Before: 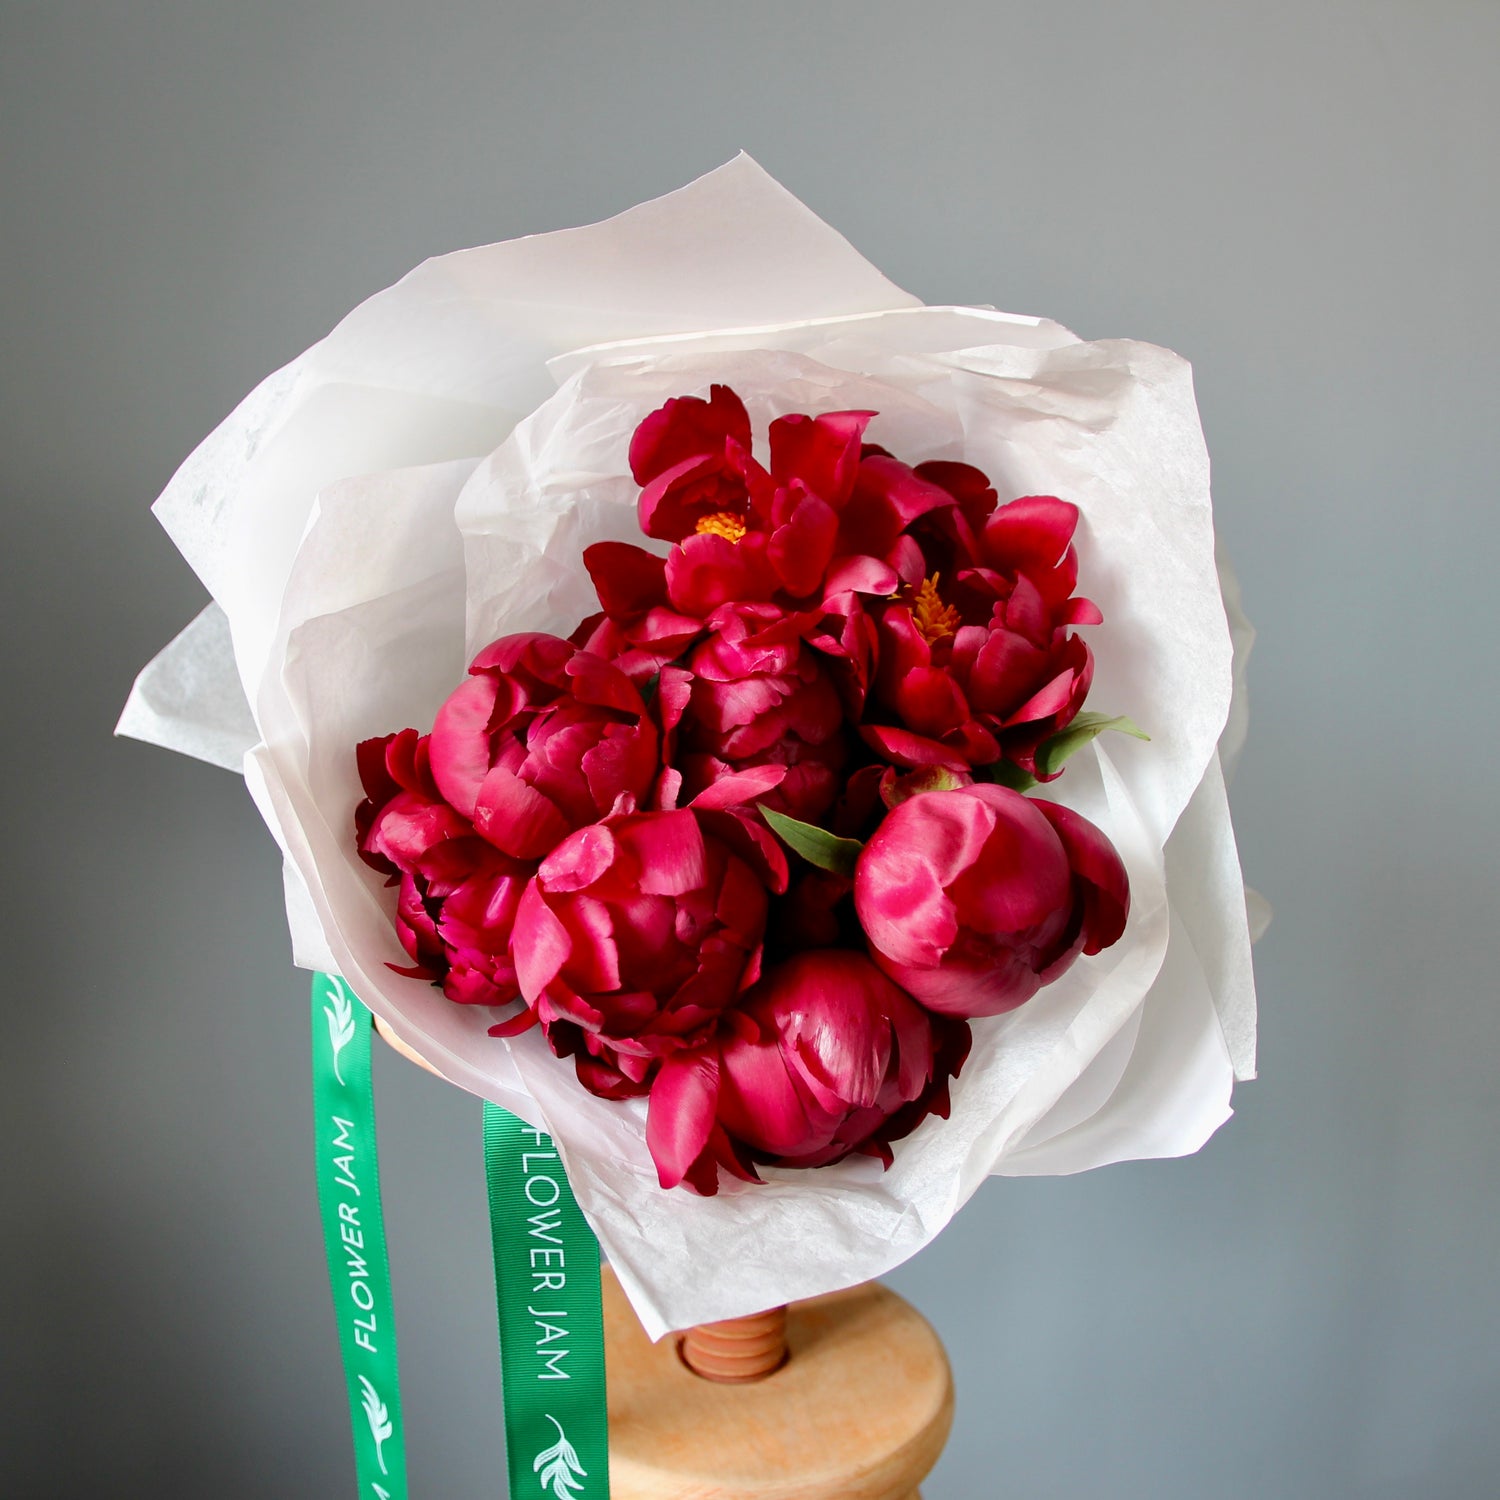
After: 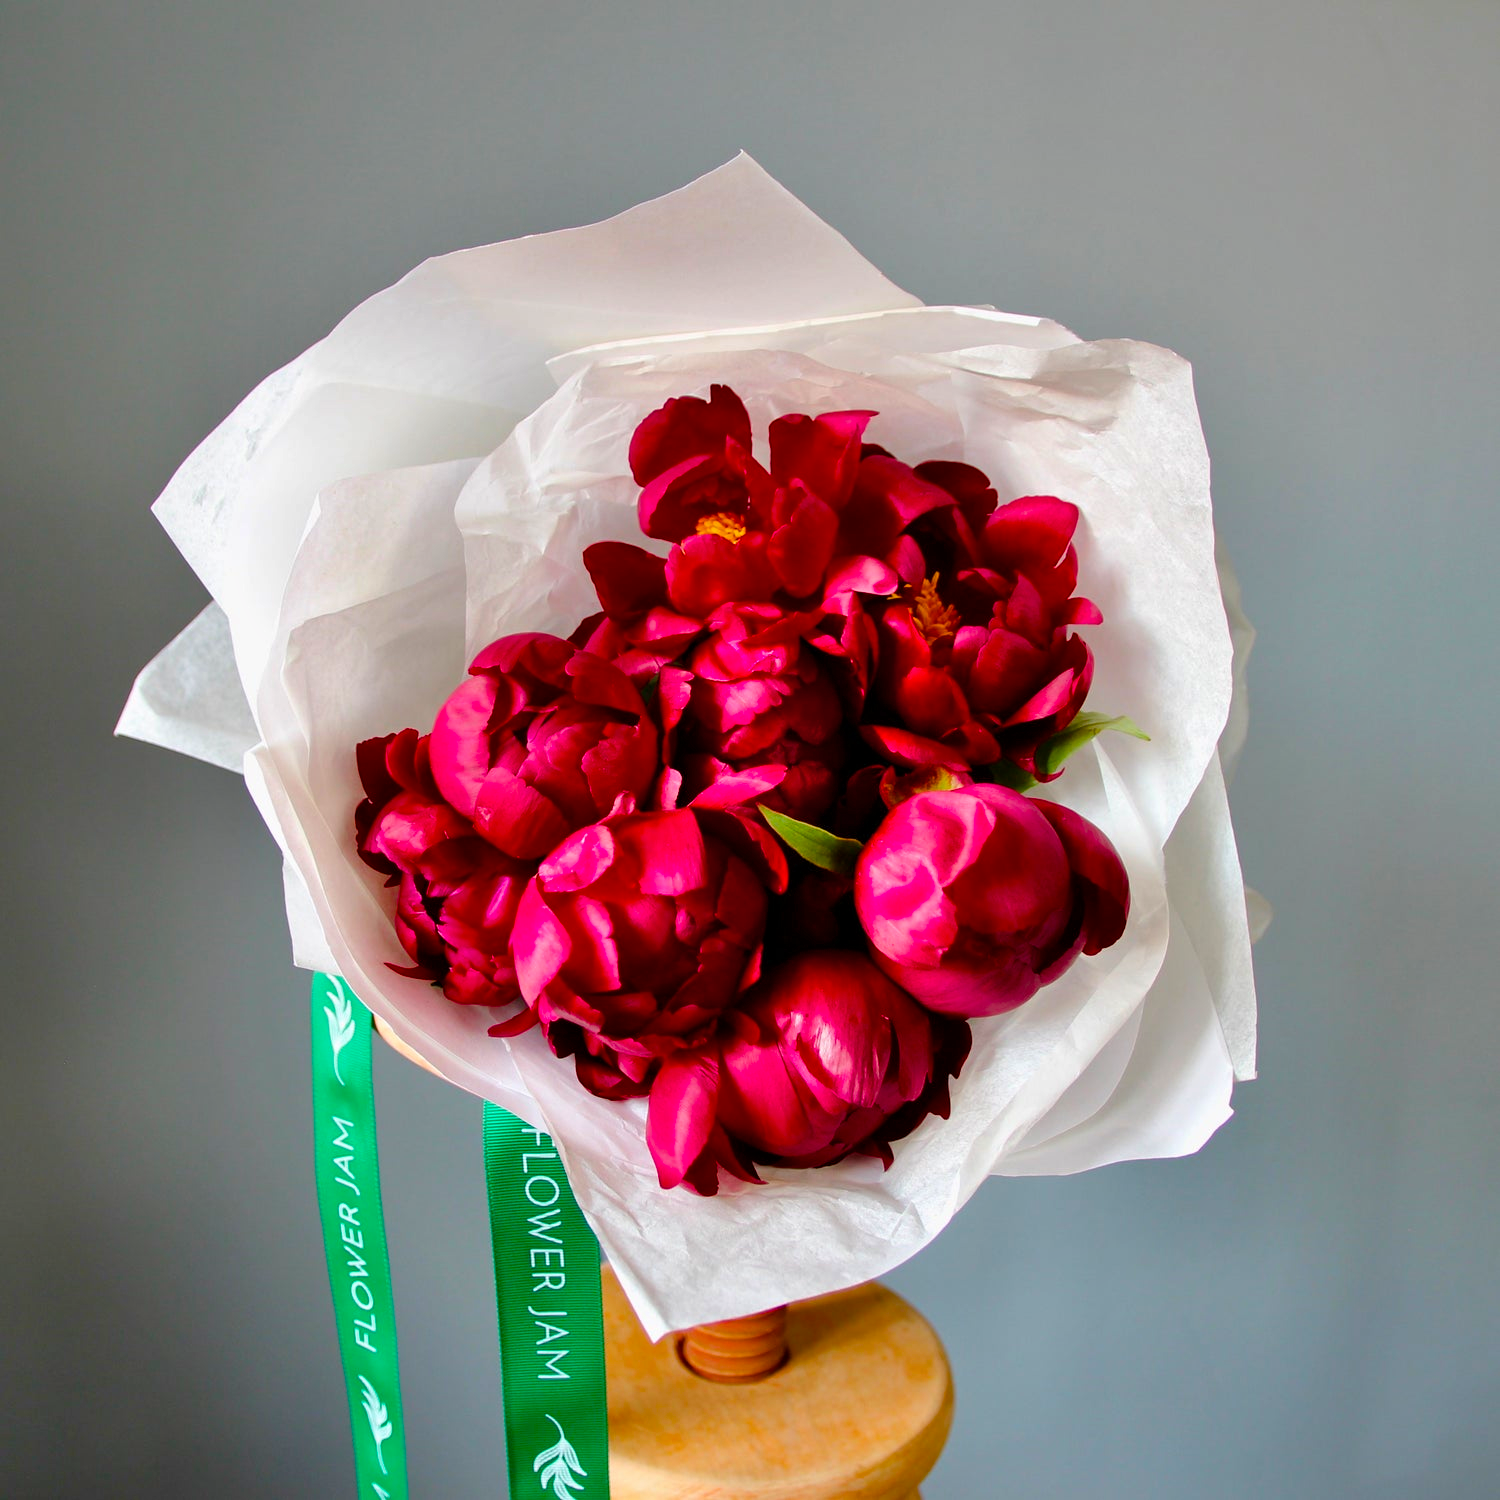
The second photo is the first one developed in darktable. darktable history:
base curve: preserve colors none
tone equalizer: on, module defaults
shadows and highlights: soften with gaussian
color balance rgb: perceptual saturation grading › global saturation 36.235%, perceptual saturation grading › shadows 35.648%, global vibrance 10.766%
